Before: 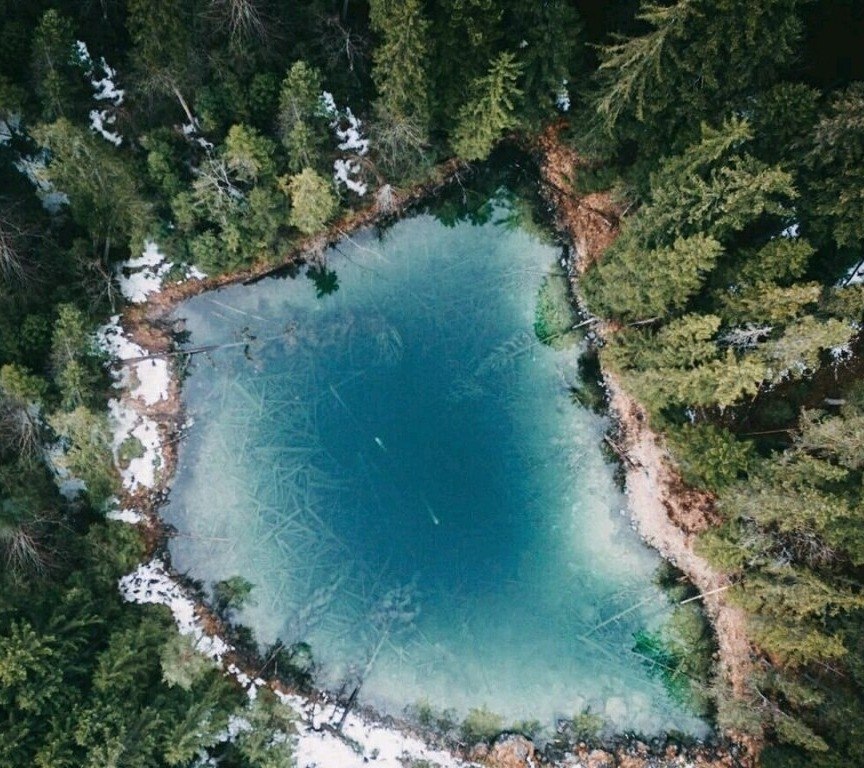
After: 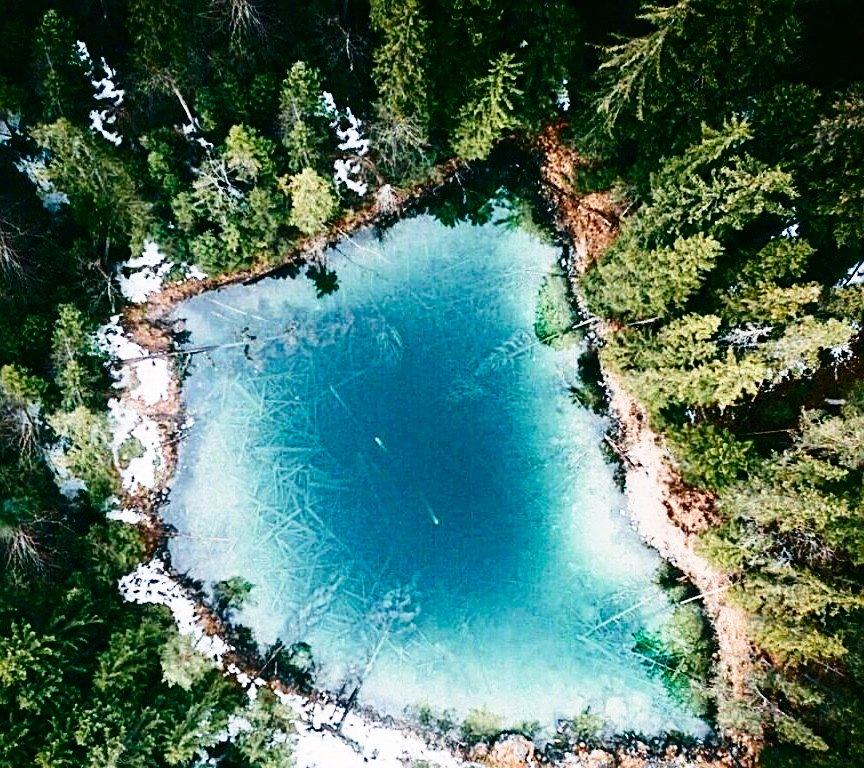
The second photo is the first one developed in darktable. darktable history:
contrast brightness saturation: contrast 0.19, brightness -0.11, saturation 0.21
base curve: curves: ch0 [(0, 0) (0.028, 0.03) (0.121, 0.232) (0.46, 0.748) (0.859, 0.968) (1, 1)], preserve colors none
sharpen: on, module defaults
